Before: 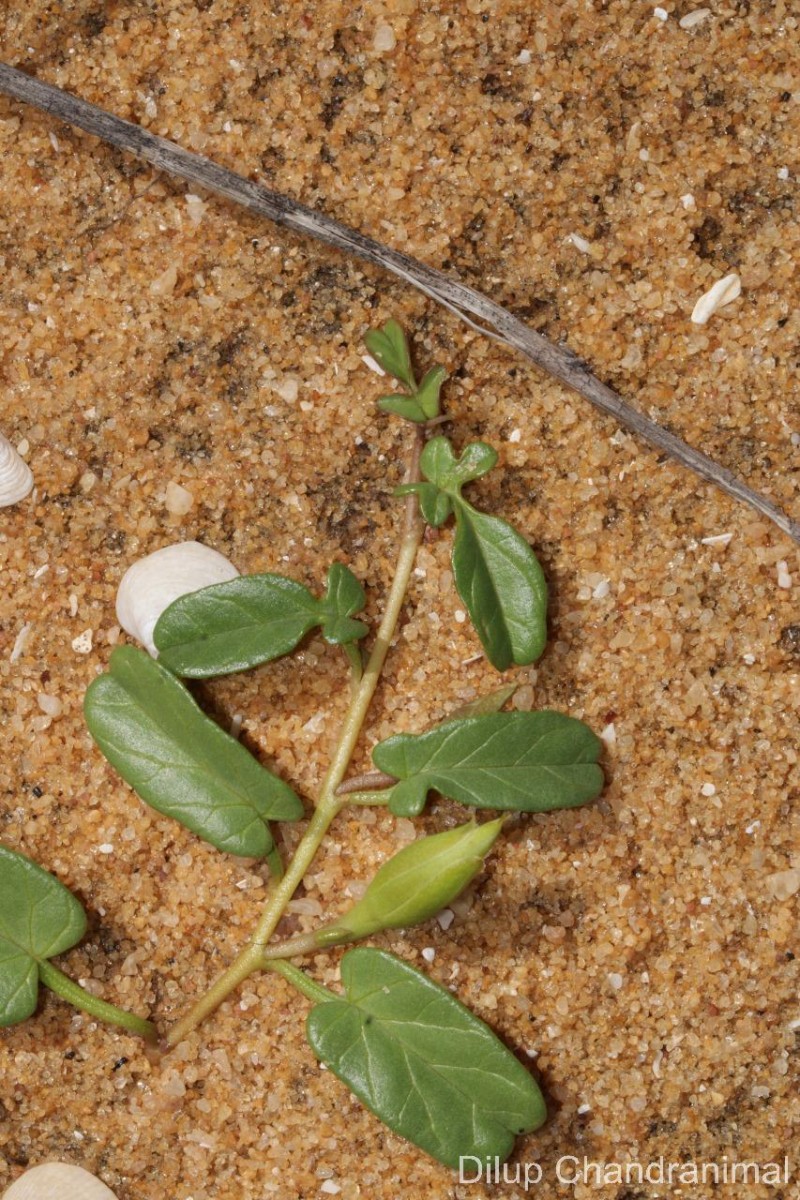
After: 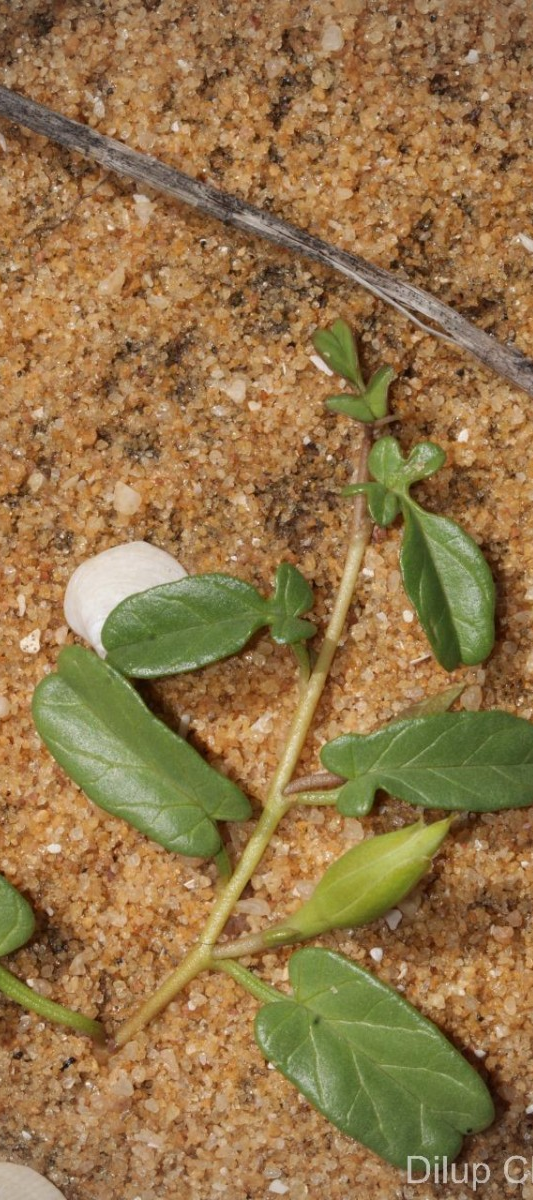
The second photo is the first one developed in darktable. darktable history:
crop and rotate: left 6.617%, right 26.717%
vignetting: fall-off radius 60.92%
